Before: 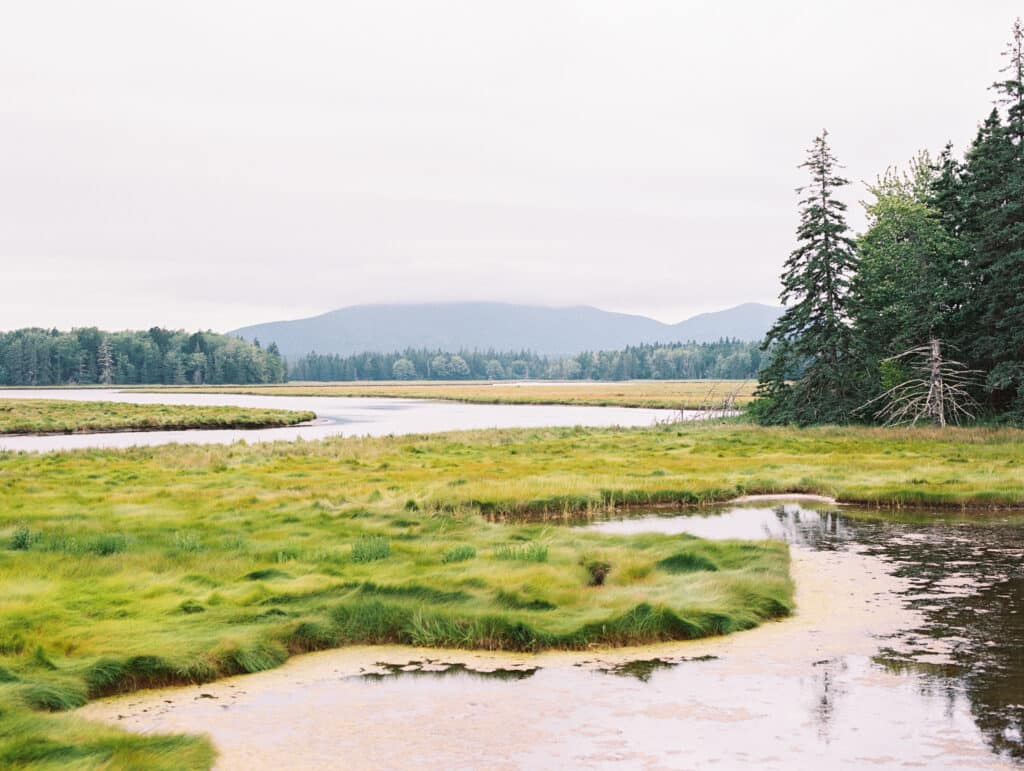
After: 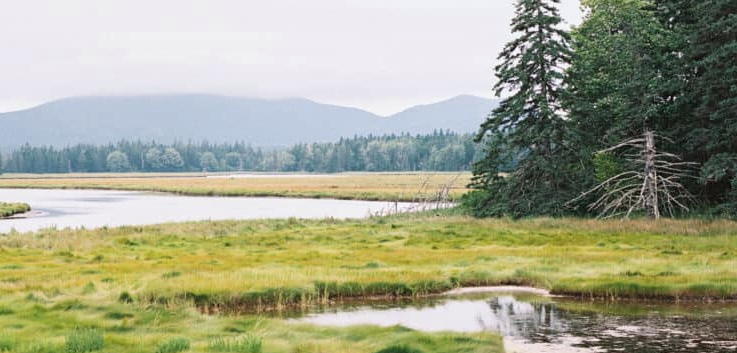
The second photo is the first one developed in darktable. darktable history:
crop and rotate: left 27.938%, top 27.046%, bottom 27.046%
white balance: red 0.986, blue 1.01
contrast brightness saturation: saturation -0.05
